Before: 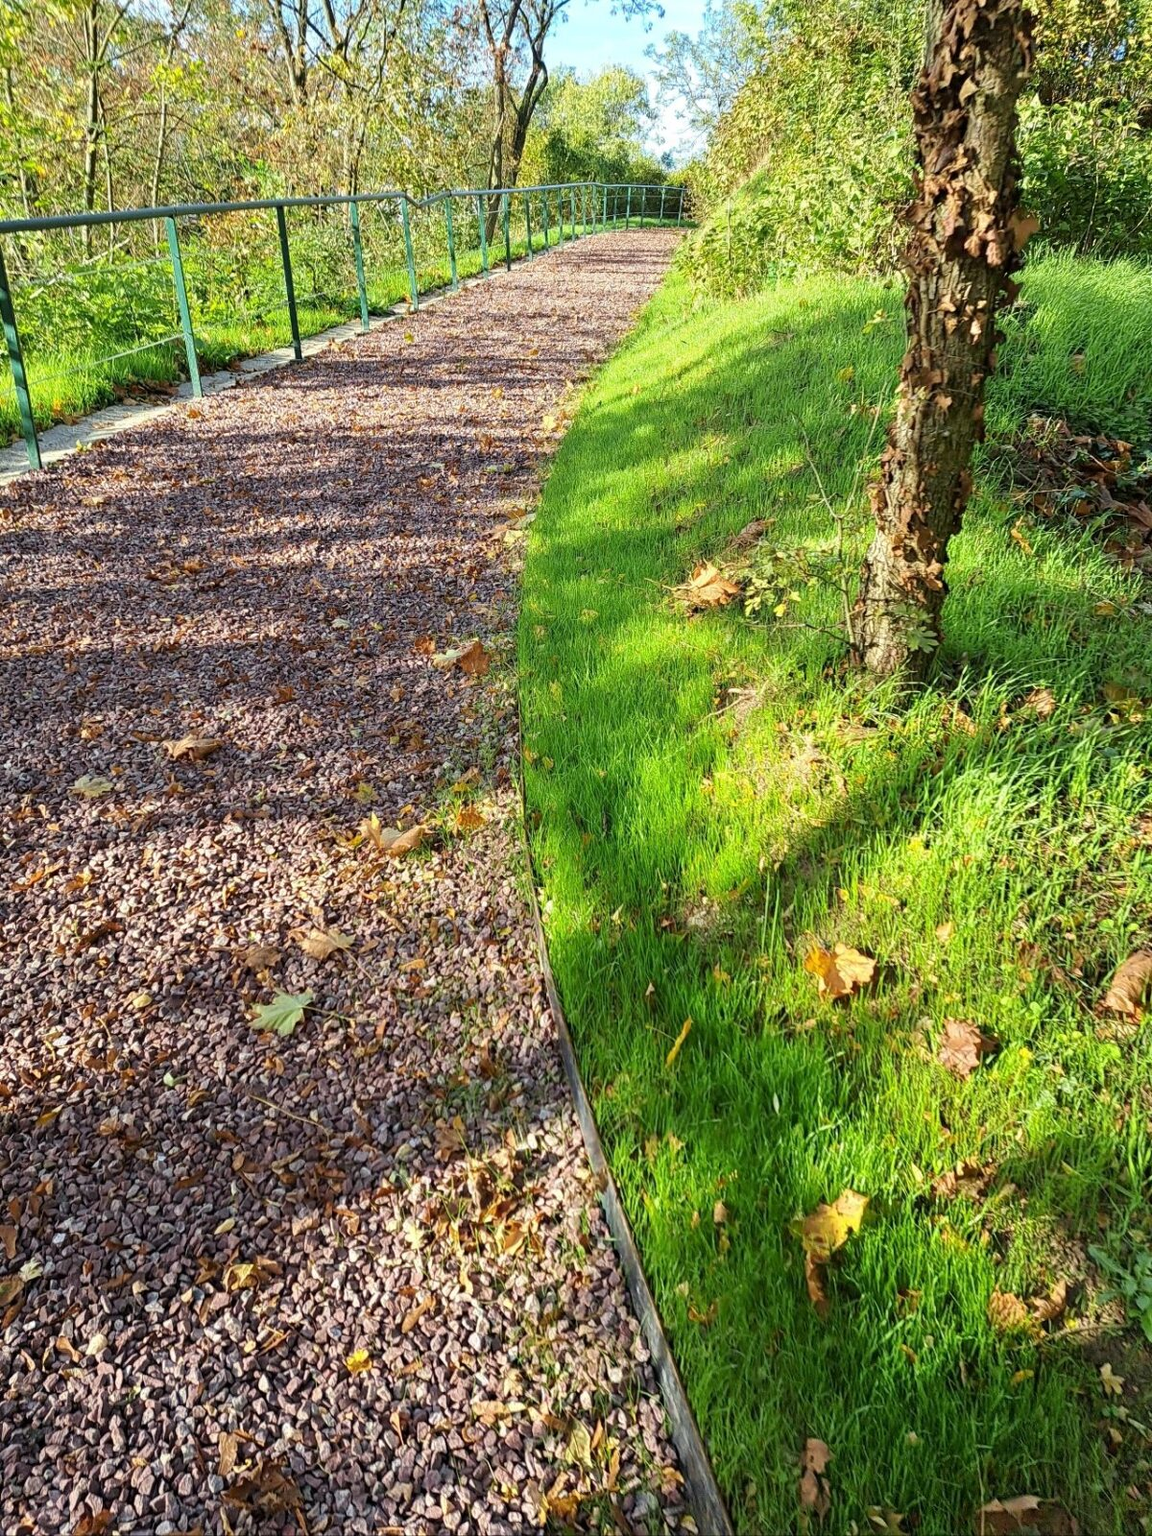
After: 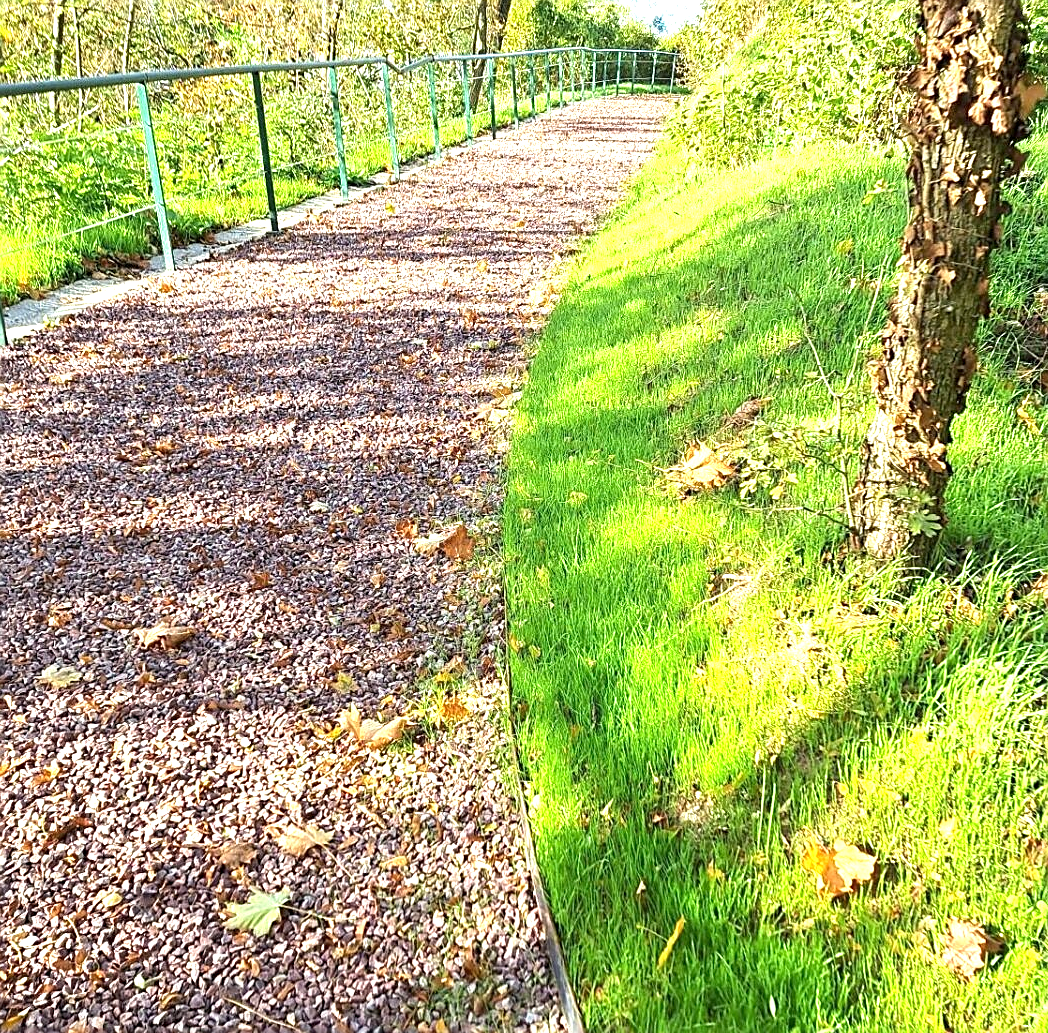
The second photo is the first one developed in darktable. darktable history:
exposure: exposure 1.137 EV, compensate highlight preservation false
sharpen: on, module defaults
crop: left 3.015%, top 8.969%, right 9.647%, bottom 26.457%
